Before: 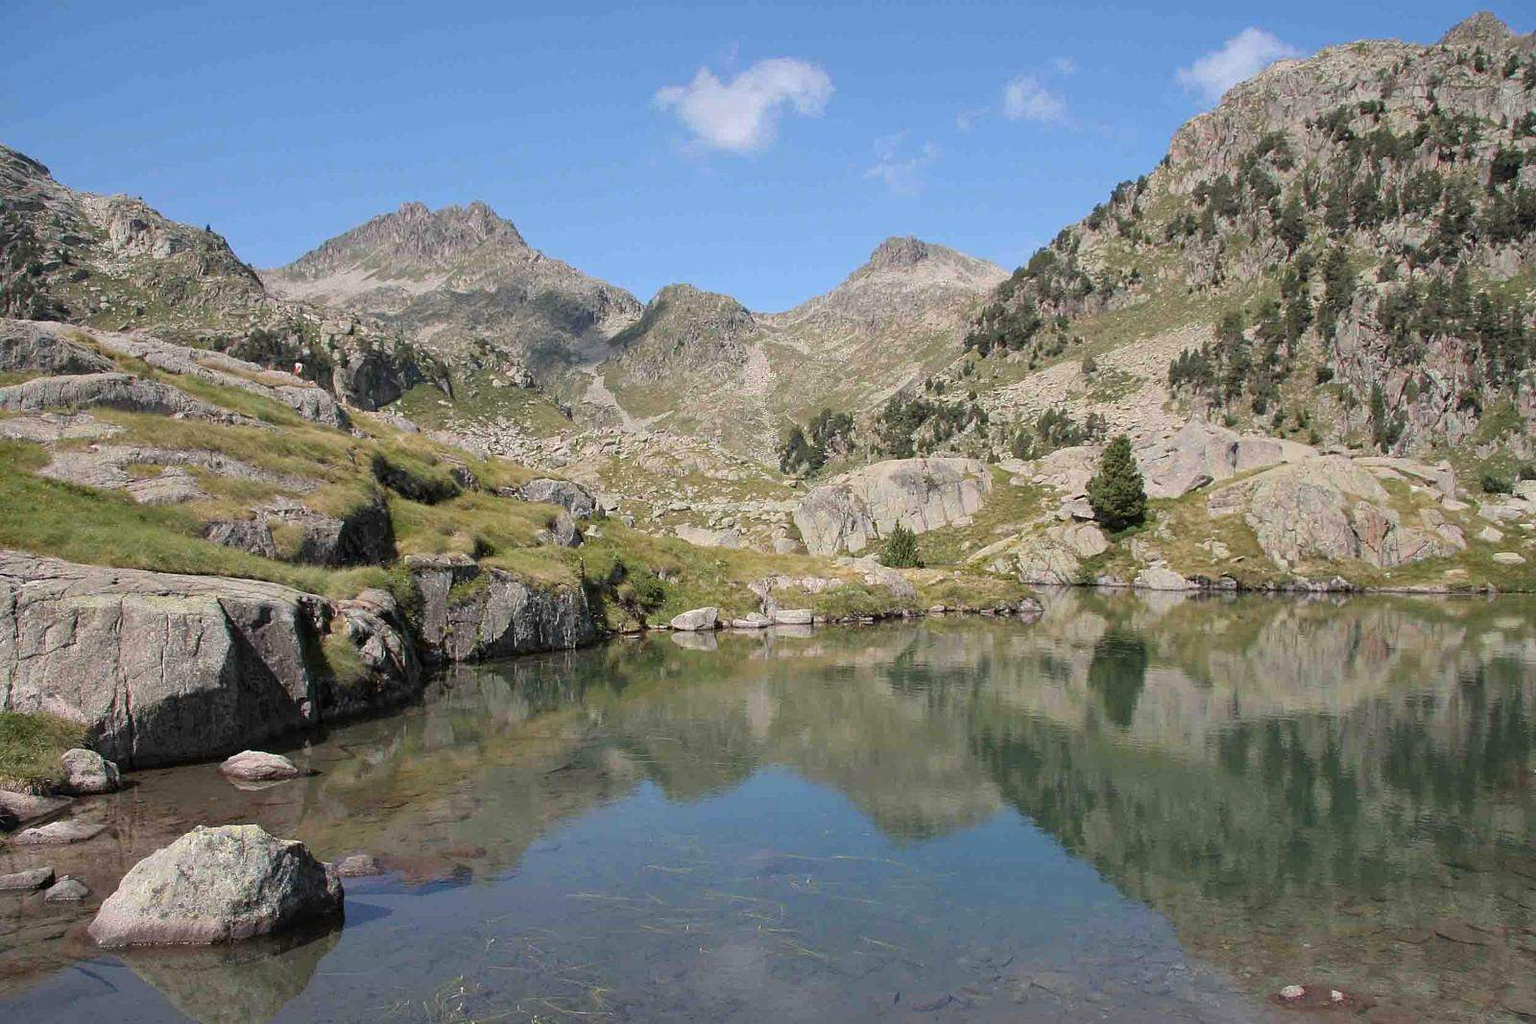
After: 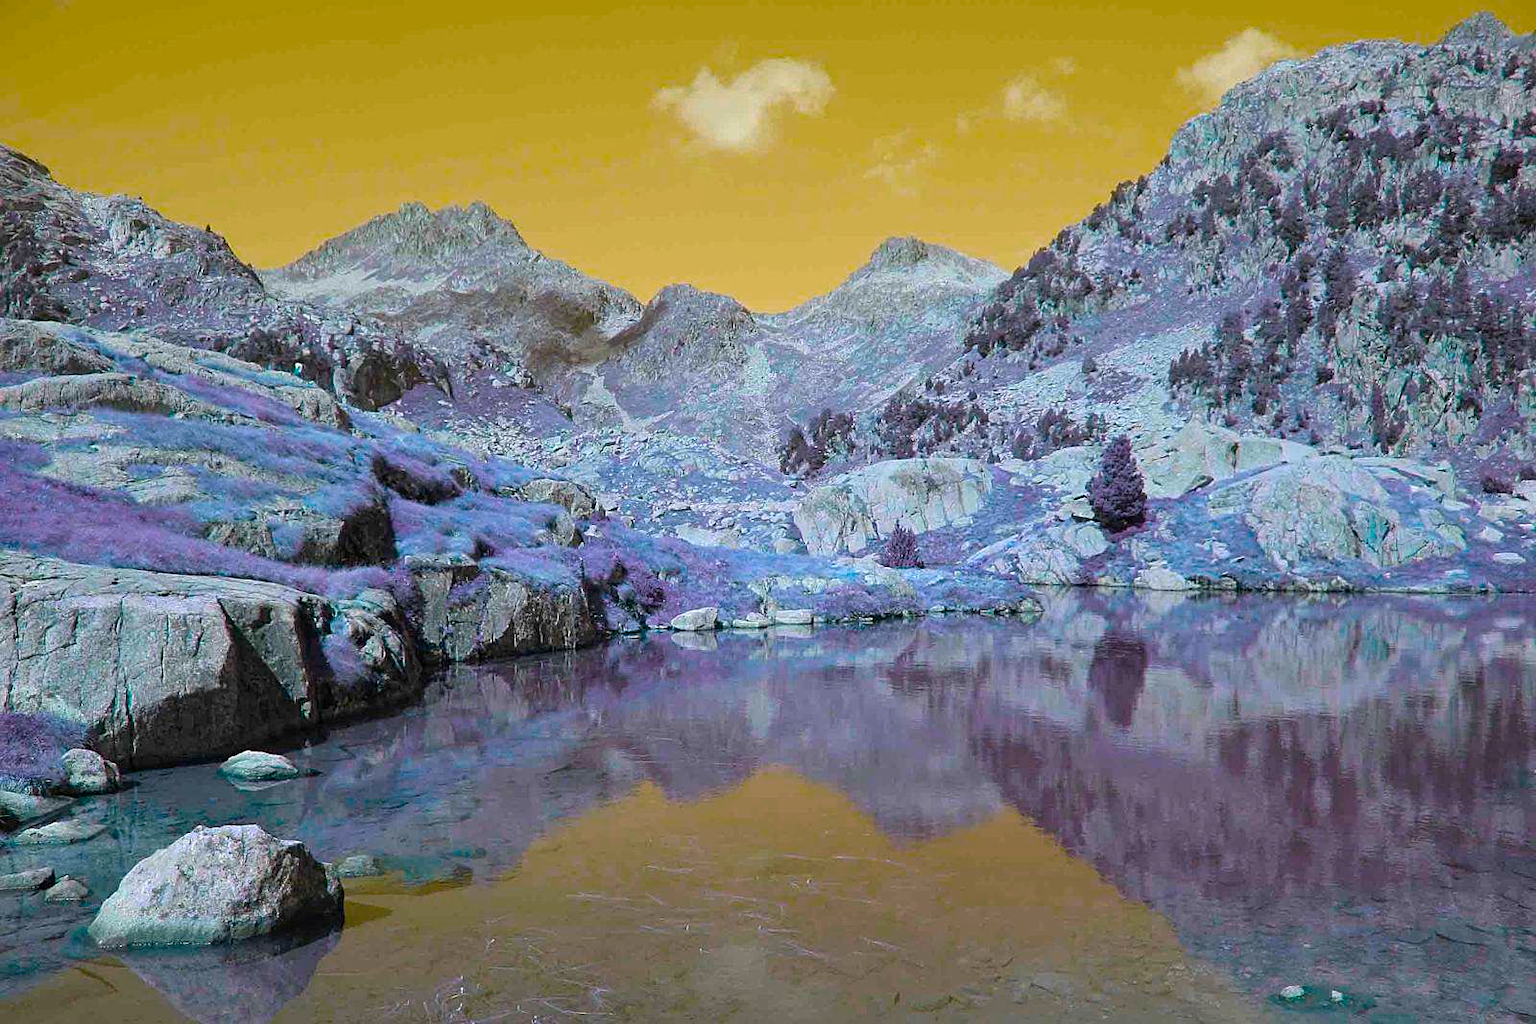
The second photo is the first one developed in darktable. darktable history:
color balance rgb: hue shift 180°, global vibrance 50%, contrast 0.32%
tone equalizer: on, module defaults
sharpen: amount 0.2
